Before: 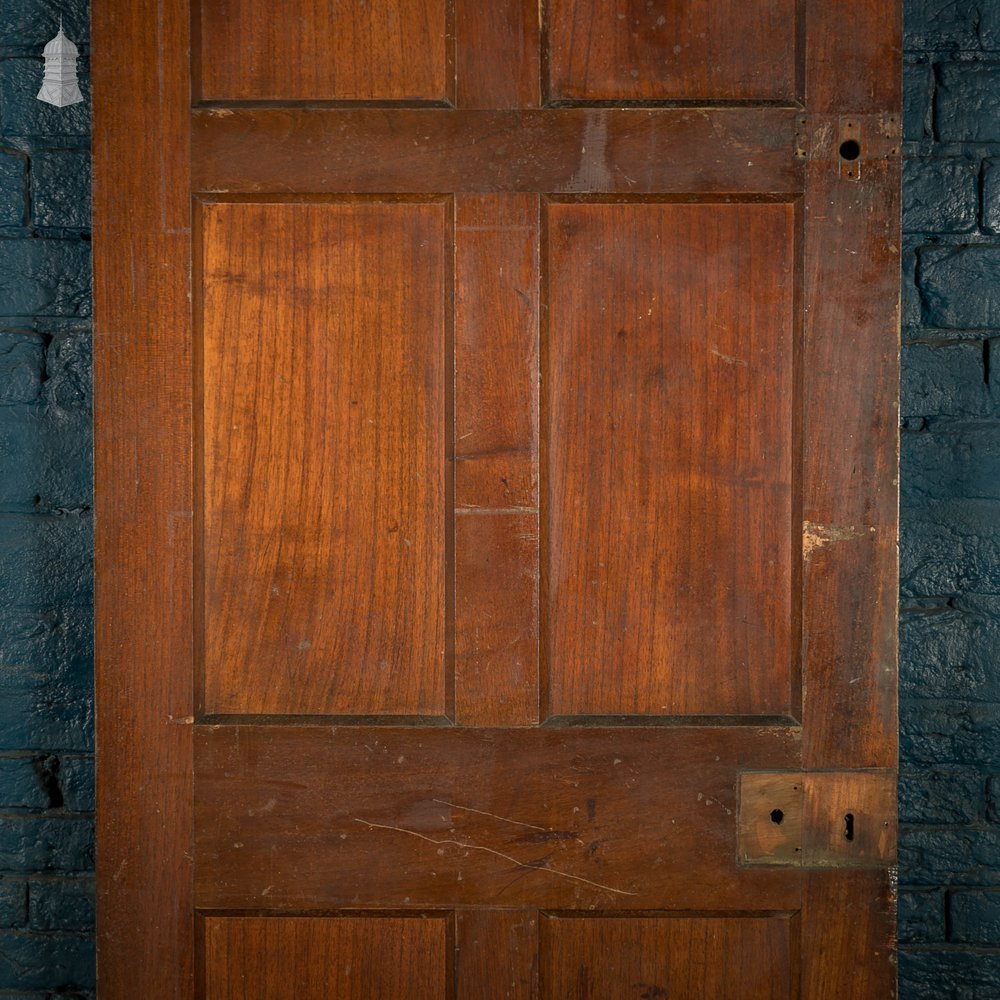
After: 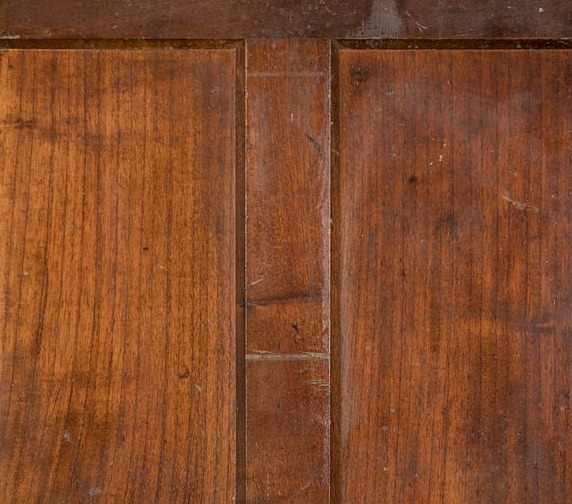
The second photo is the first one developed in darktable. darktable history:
crop: left 20.932%, top 15.471%, right 21.848%, bottom 34.081%
local contrast: on, module defaults
filmic rgb: black relative exposure -7.65 EV, white relative exposure 4.56 EV, hardness 3.61
white balance: red 0.954, blue 1.079
